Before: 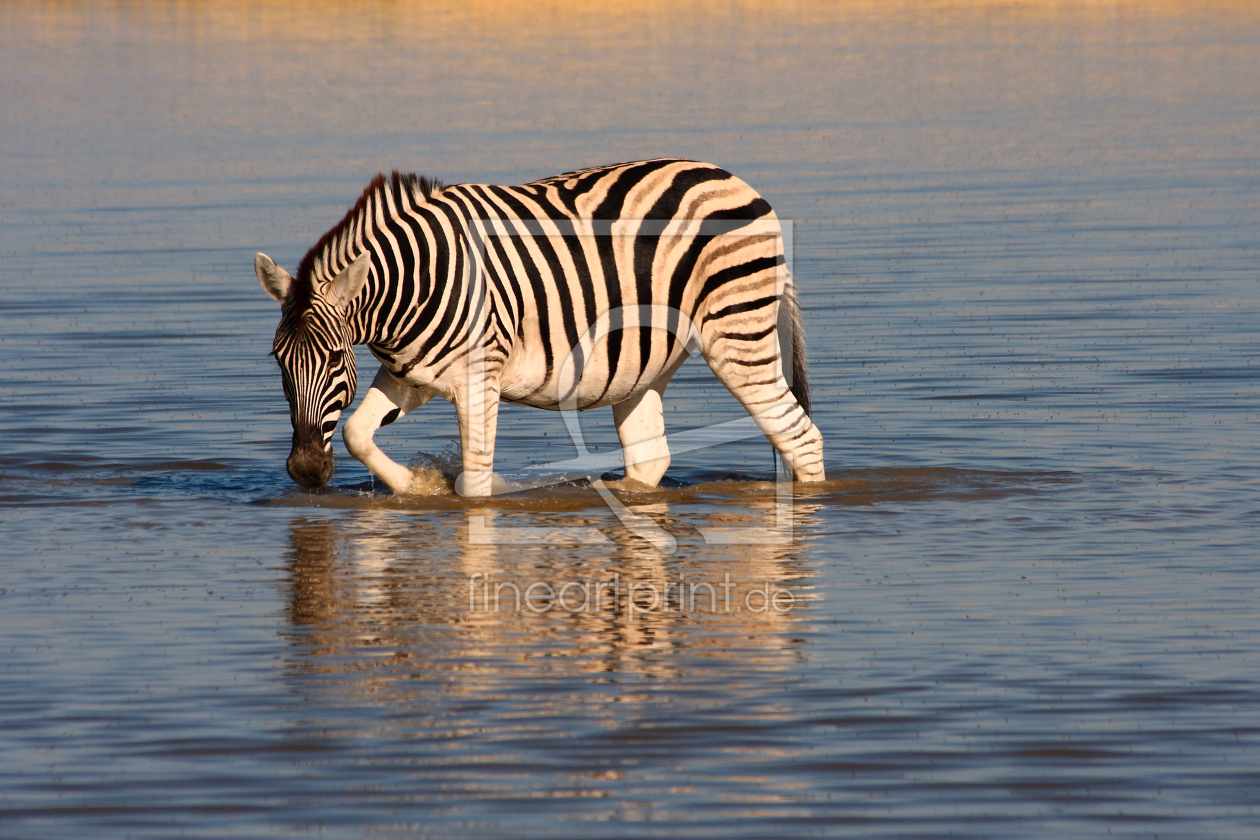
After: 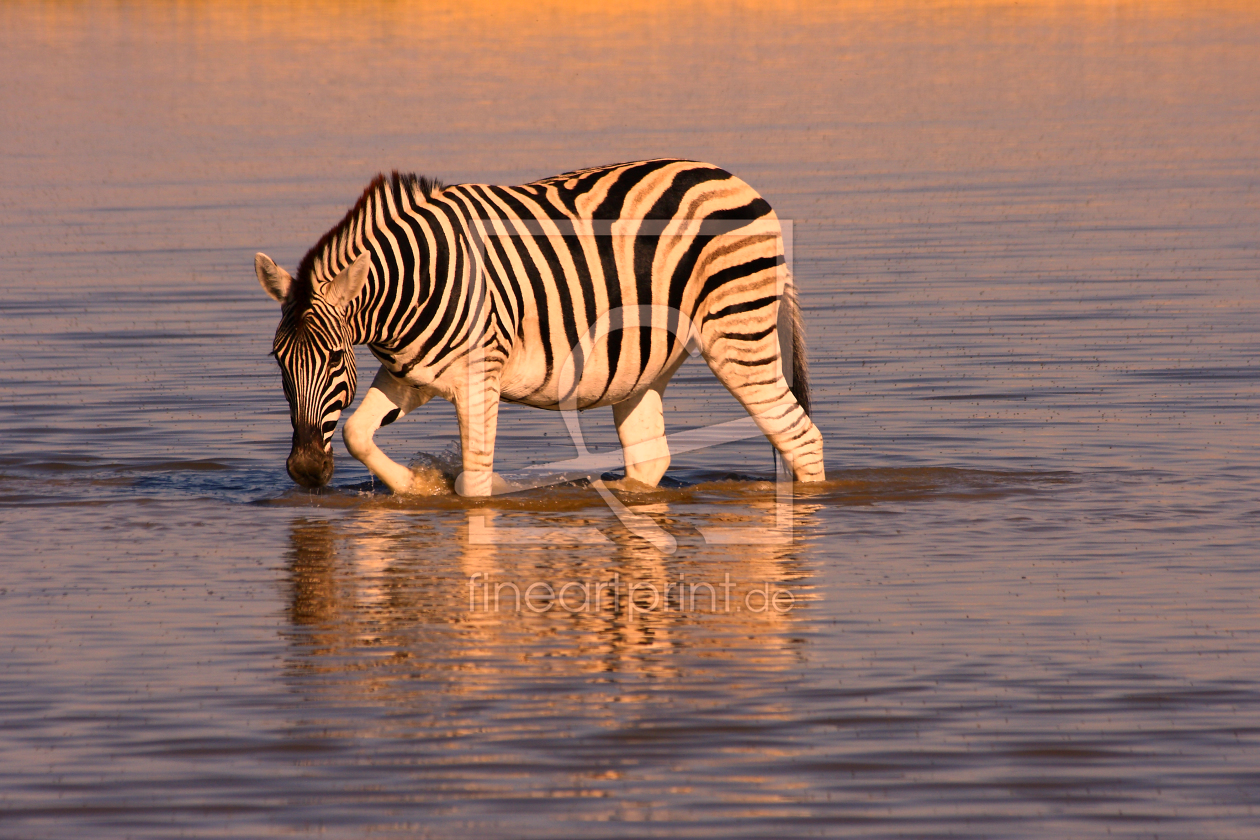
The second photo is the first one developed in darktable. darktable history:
color correction: highlights a* 21.64, highlights b* 21.49
